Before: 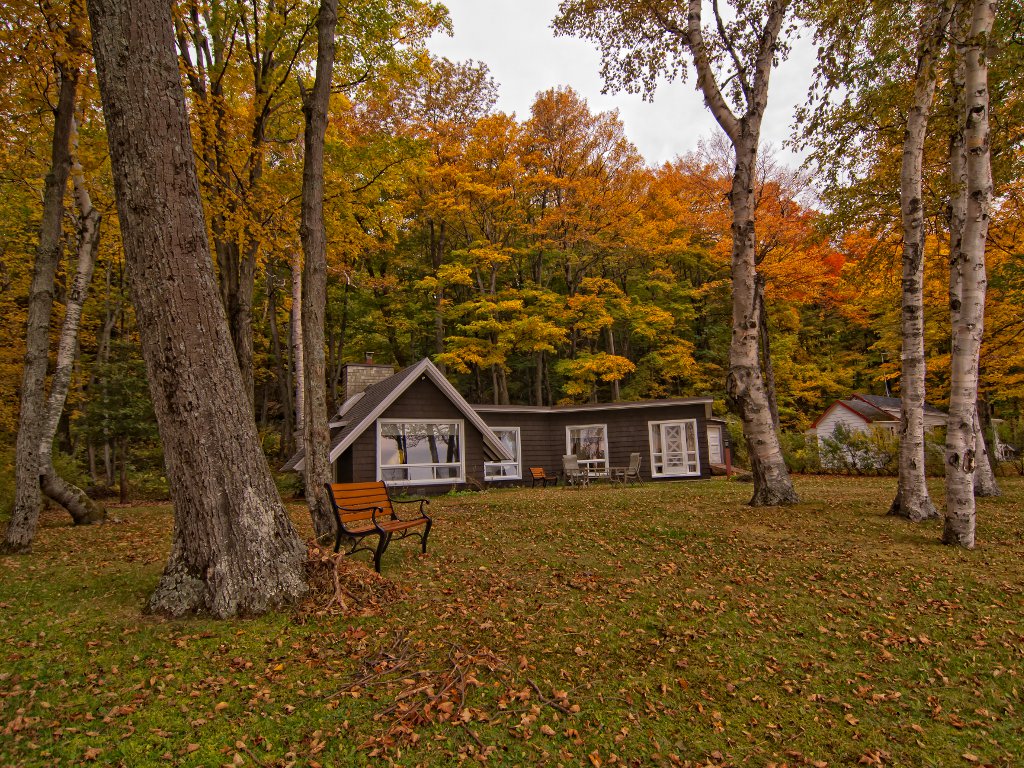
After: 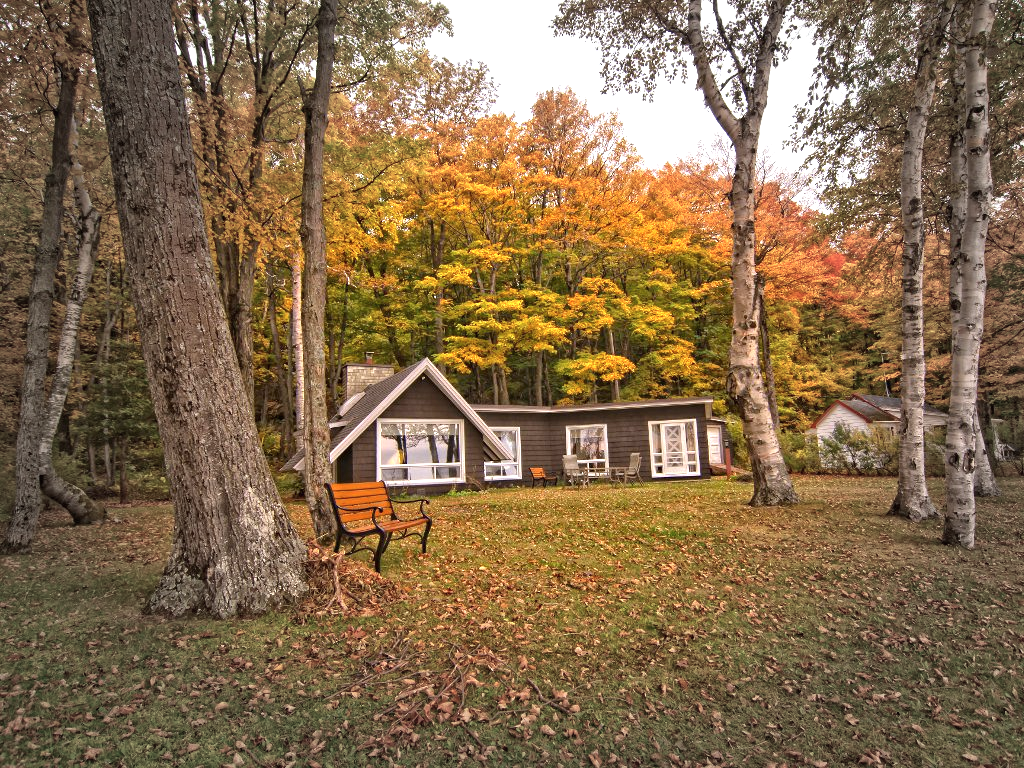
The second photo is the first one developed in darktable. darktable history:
vignetting: fall-off start 48.35%, automatic ratio true, width/height ratio 1.294
contrast brightness saturation: saturation -0.069
exposure: black level correction 0, exposure 1.401 EV, compensate exposure bias true, compensate highlight preservation false
